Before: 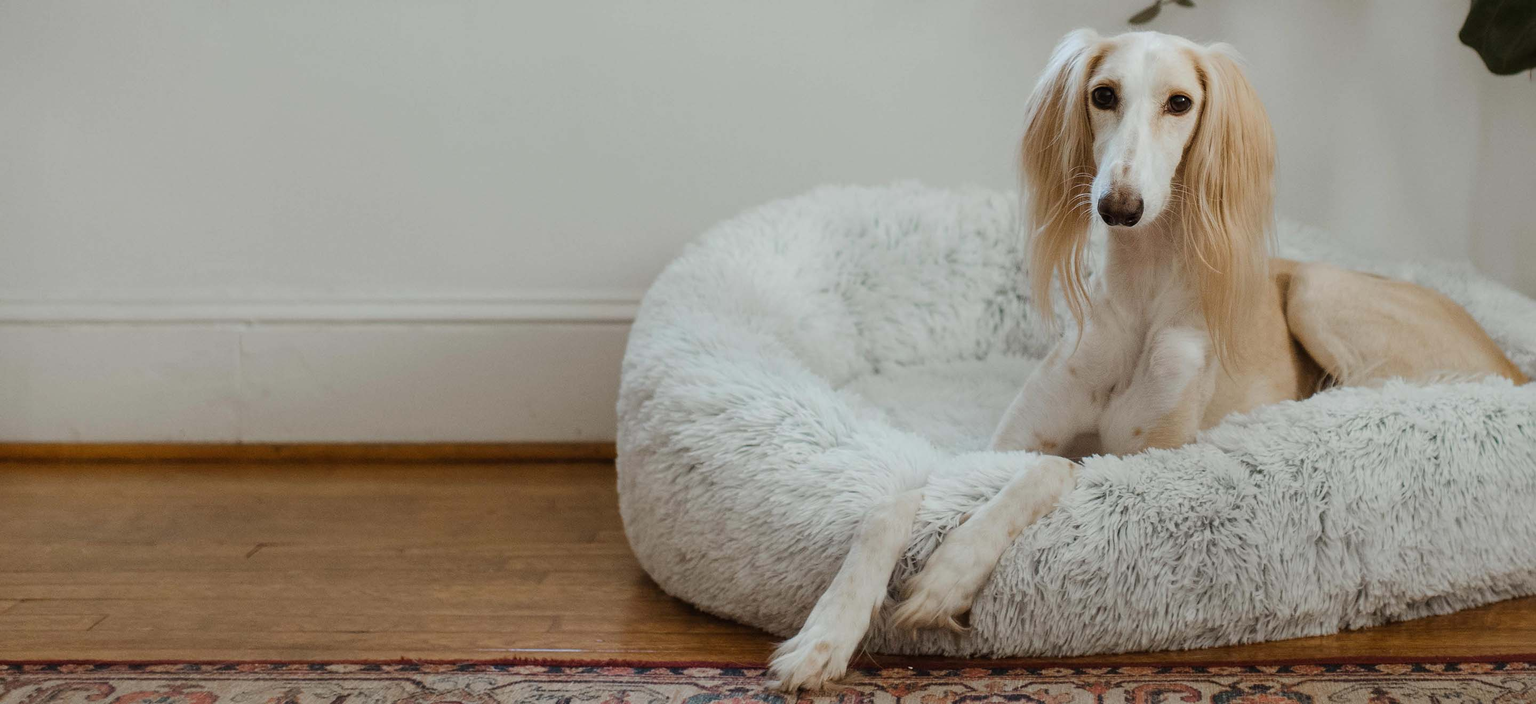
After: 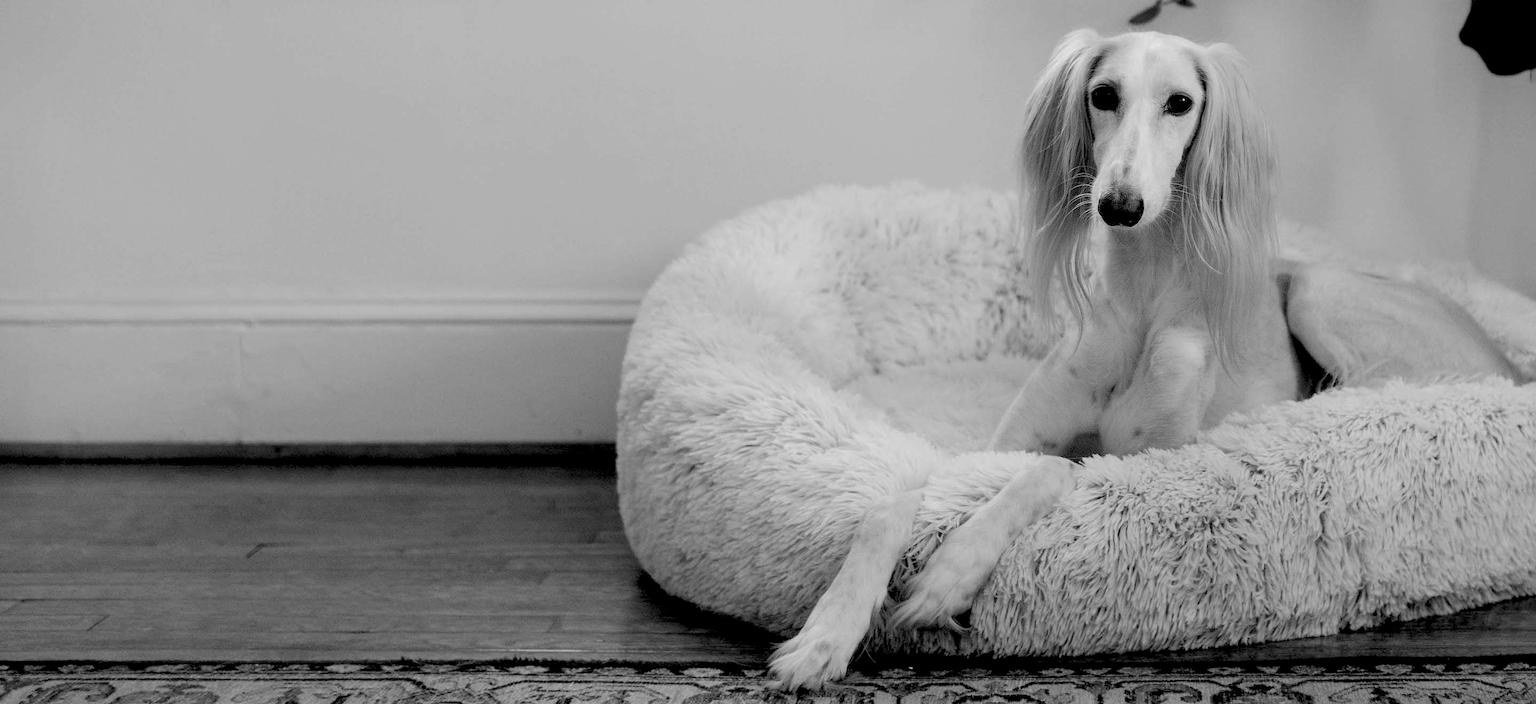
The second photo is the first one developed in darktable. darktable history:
rgb levels: levels [[0.034, 0.472, 0.904], [0, 0.5, 1], [0, 0.5, 1]]
monochrome: on, module defaults
velvia: on, module defaults
